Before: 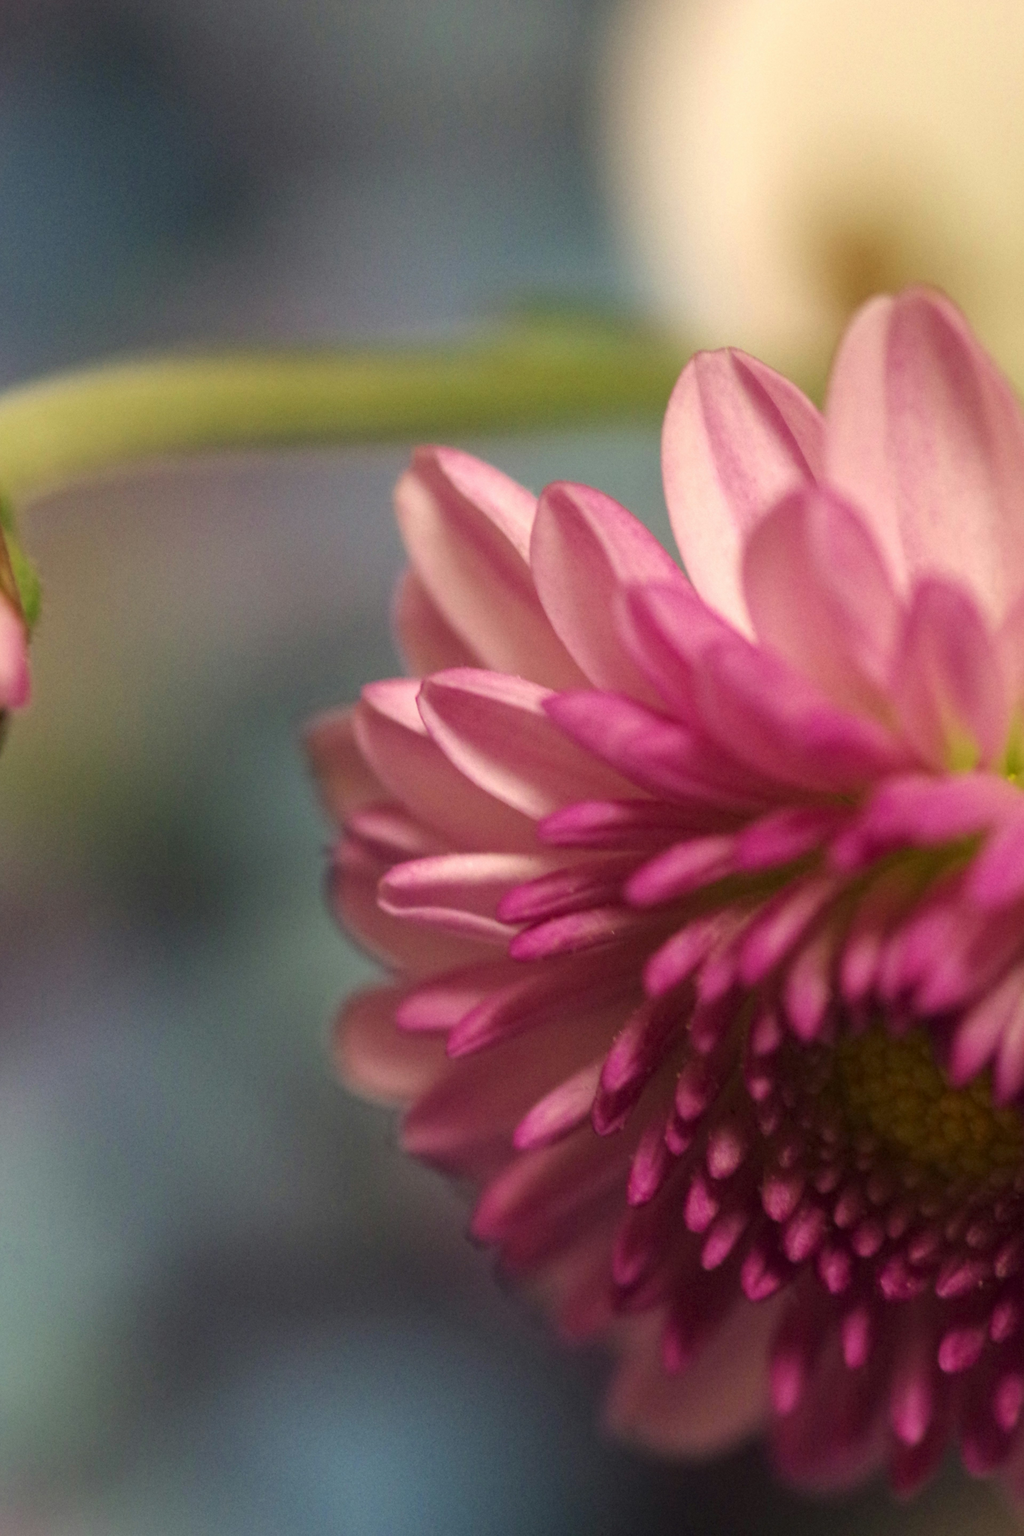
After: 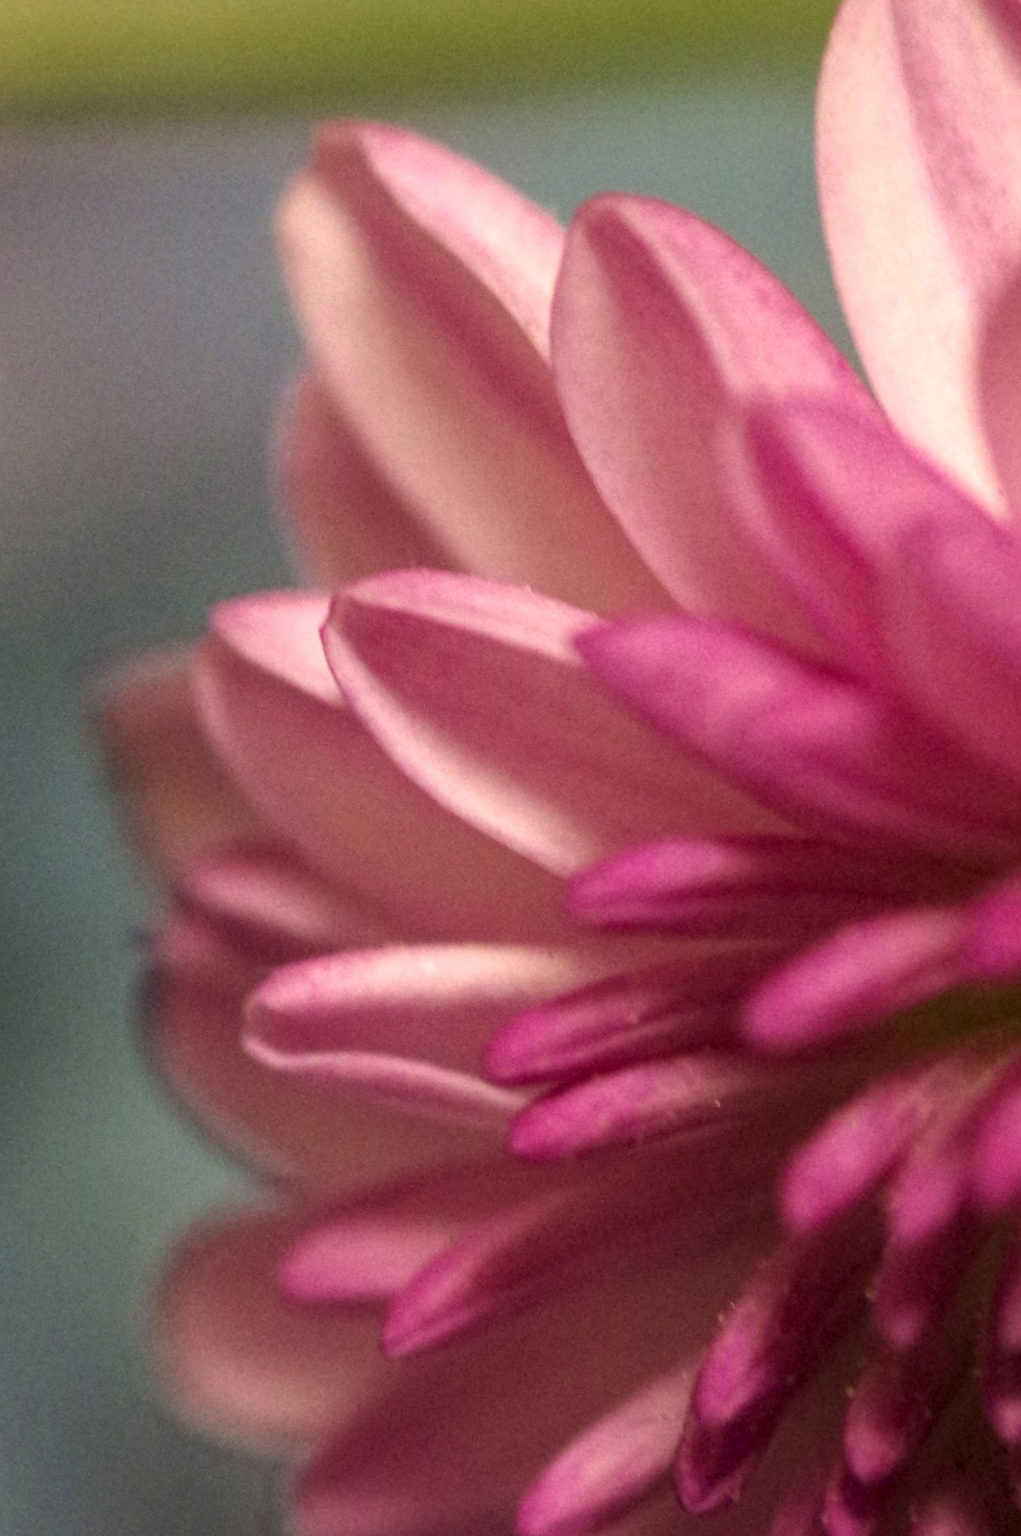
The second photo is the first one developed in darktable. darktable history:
crop: left 25.13%, top 25.11%, right 25.413%, bottom 25.31%
local contrast: on, module defaults
sharpen: radius 1.302, amount 0.293, threshold 0.045
